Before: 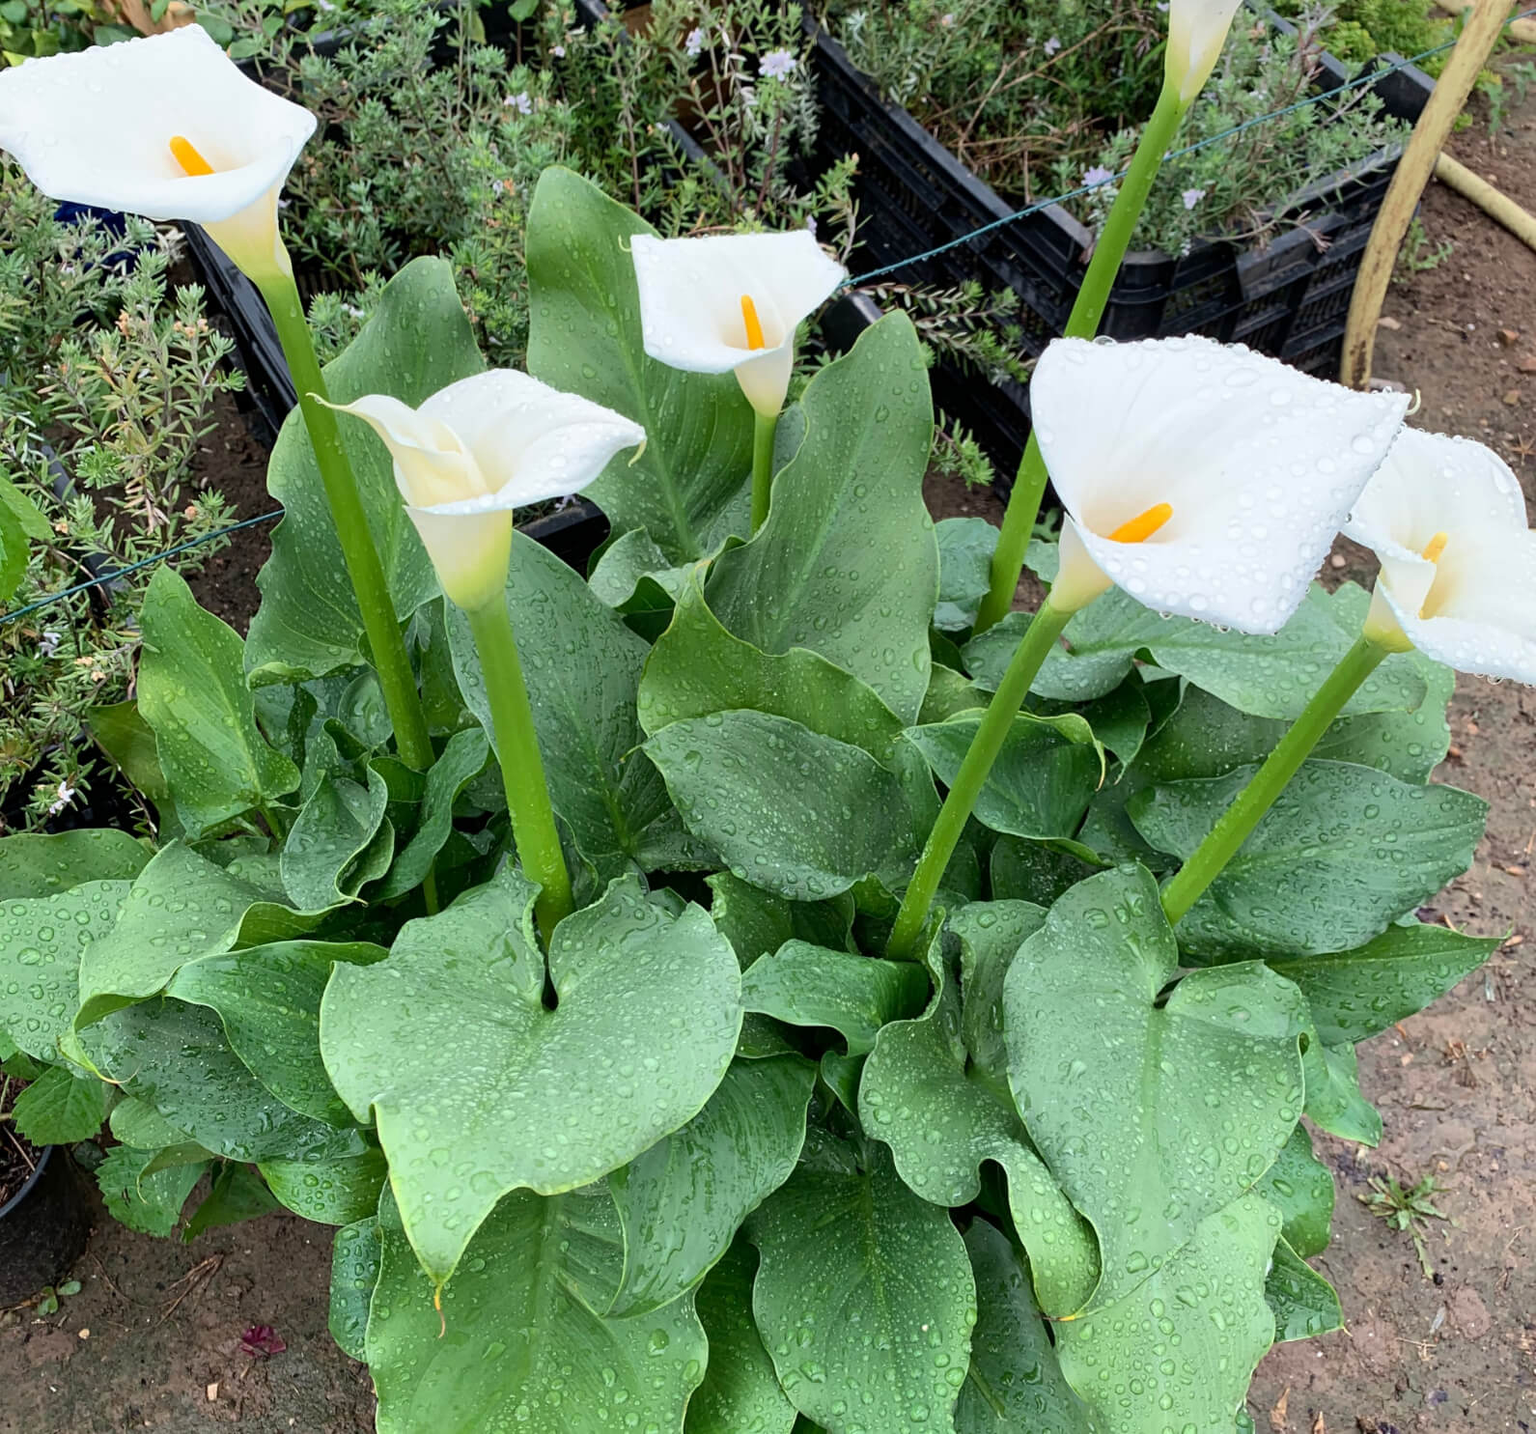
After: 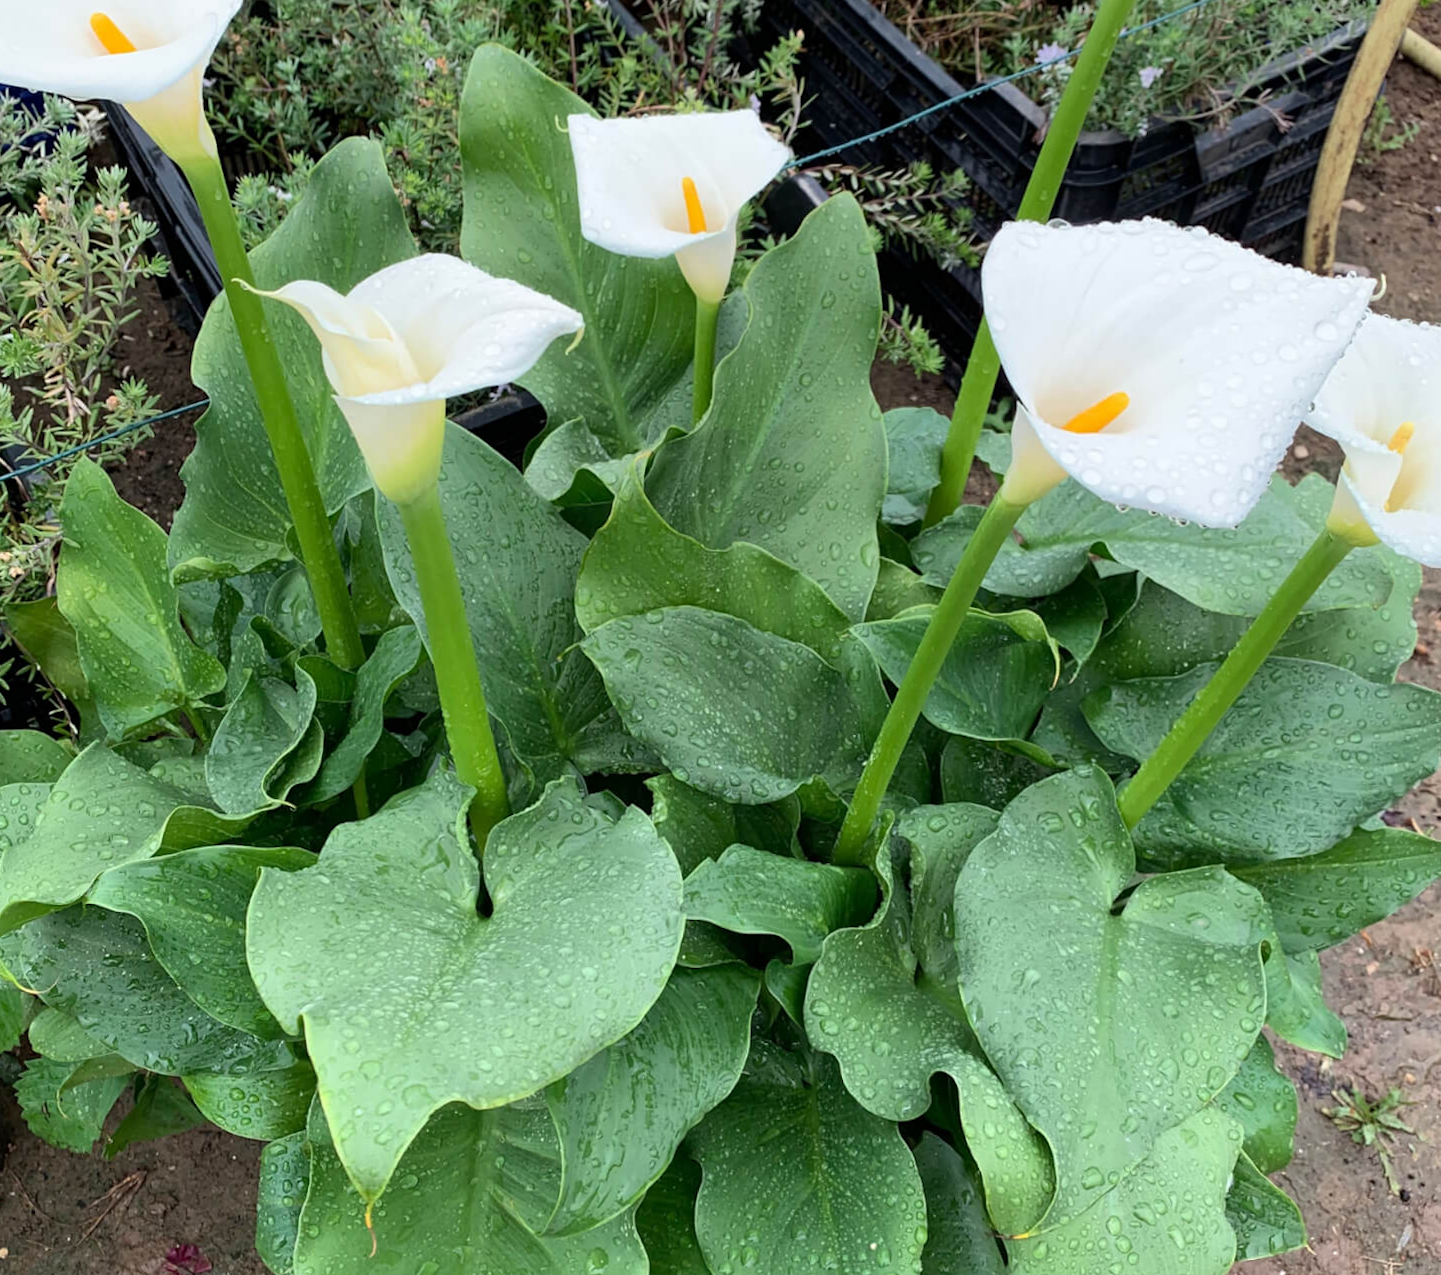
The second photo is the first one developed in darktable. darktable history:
rgb levels: preserve colors max RGB
rotate and perspective: rotation -2°, crop left 0.022, crop right 0.978, crop top 0.049, crop bottom 0.951
crop and rotate: angle -1.96°, left 3.097%, top 4.154%, right 1.586%, bottom 0.529%
